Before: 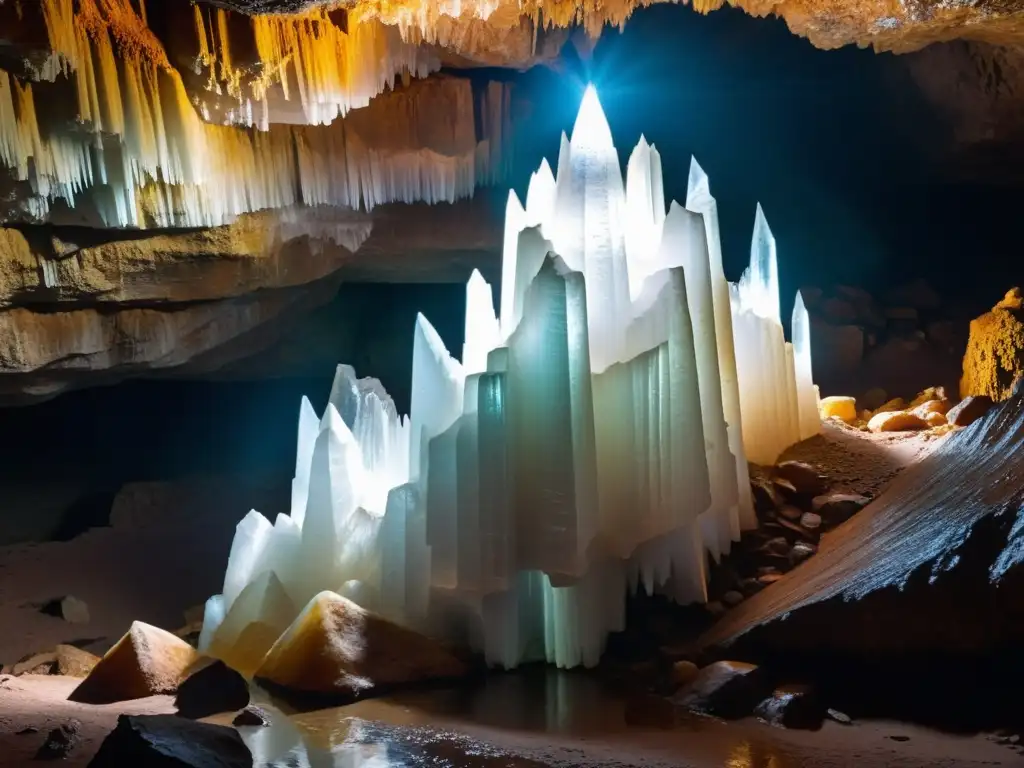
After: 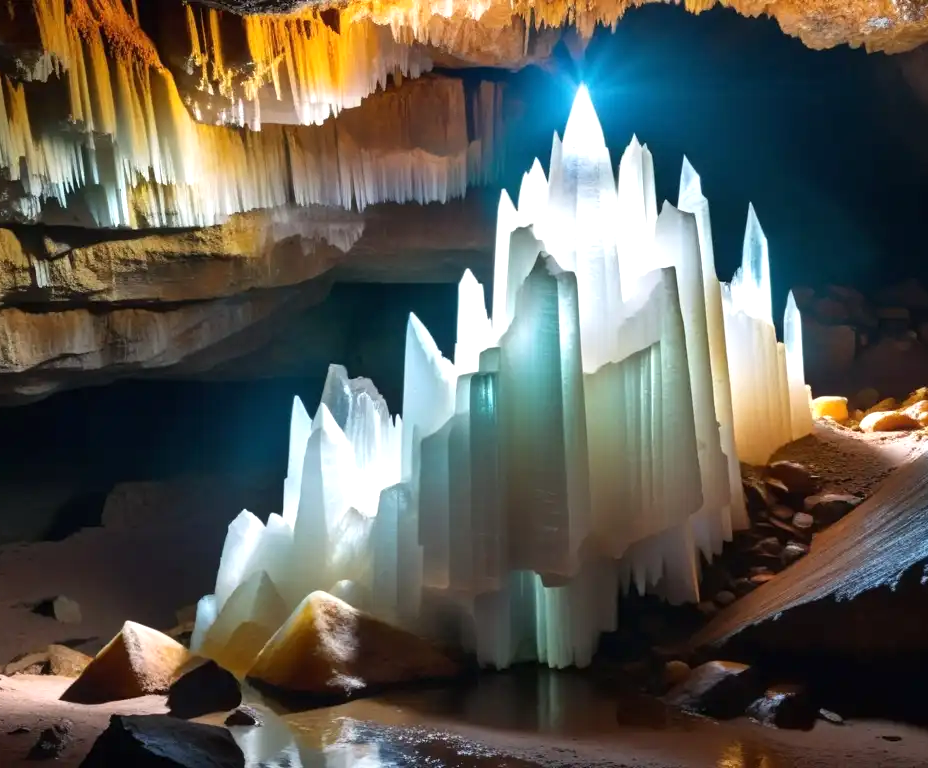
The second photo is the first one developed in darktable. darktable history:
crop and rotate: left 0.859%, right 8.489%
exposure: exposure 0.373 EV, compensate highlight preservation false
